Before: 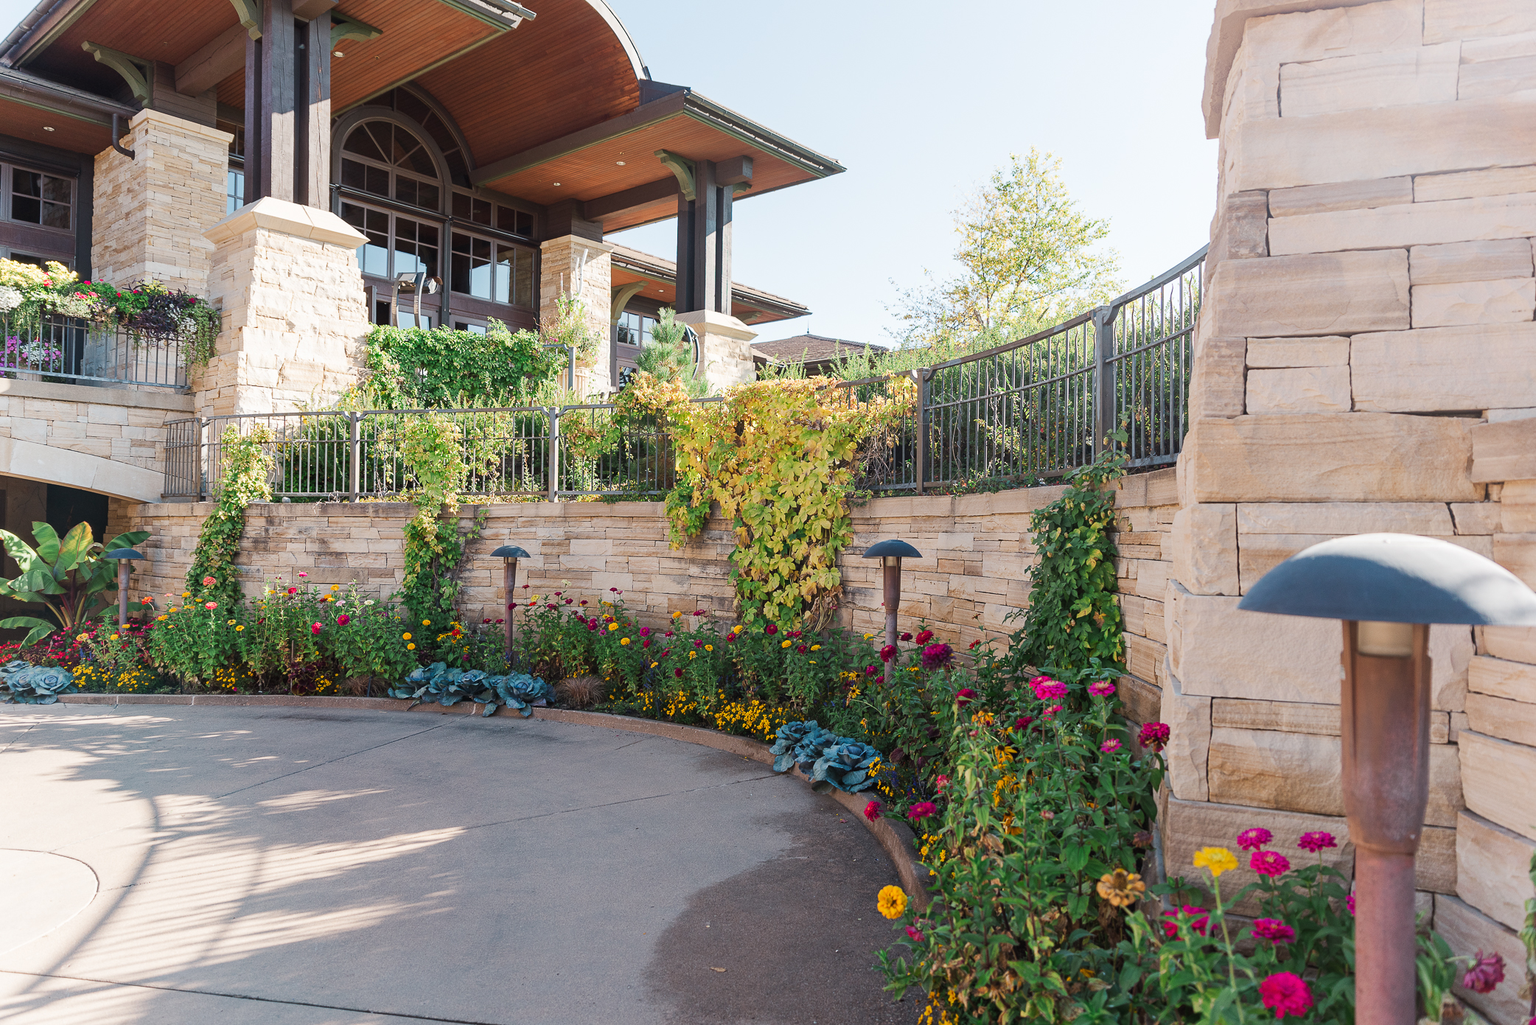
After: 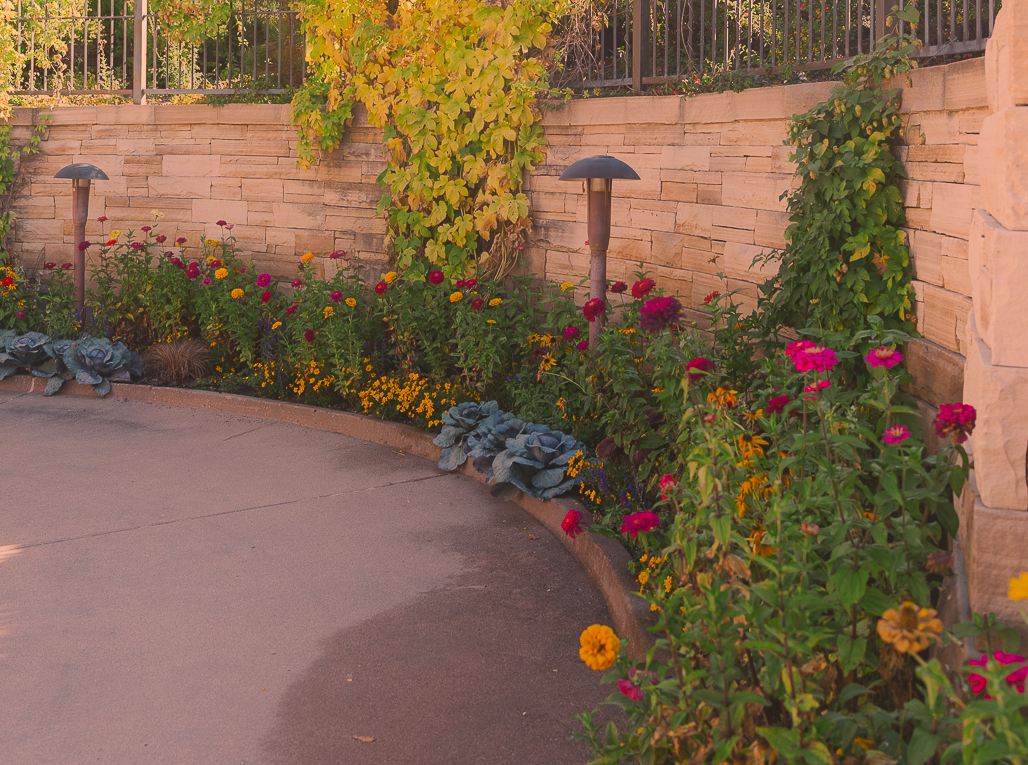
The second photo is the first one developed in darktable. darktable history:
color correction: highlights a* 21.11, highlights b* 19.65
contrast equalizer: y [[0.6 ×6], [0.55 ×6], [0 ×6], [0 ×6], [0 ×6]], mix -0.984
crop: left 29.352%, top 41.491%, right 21.292%, bottom 3.504%
